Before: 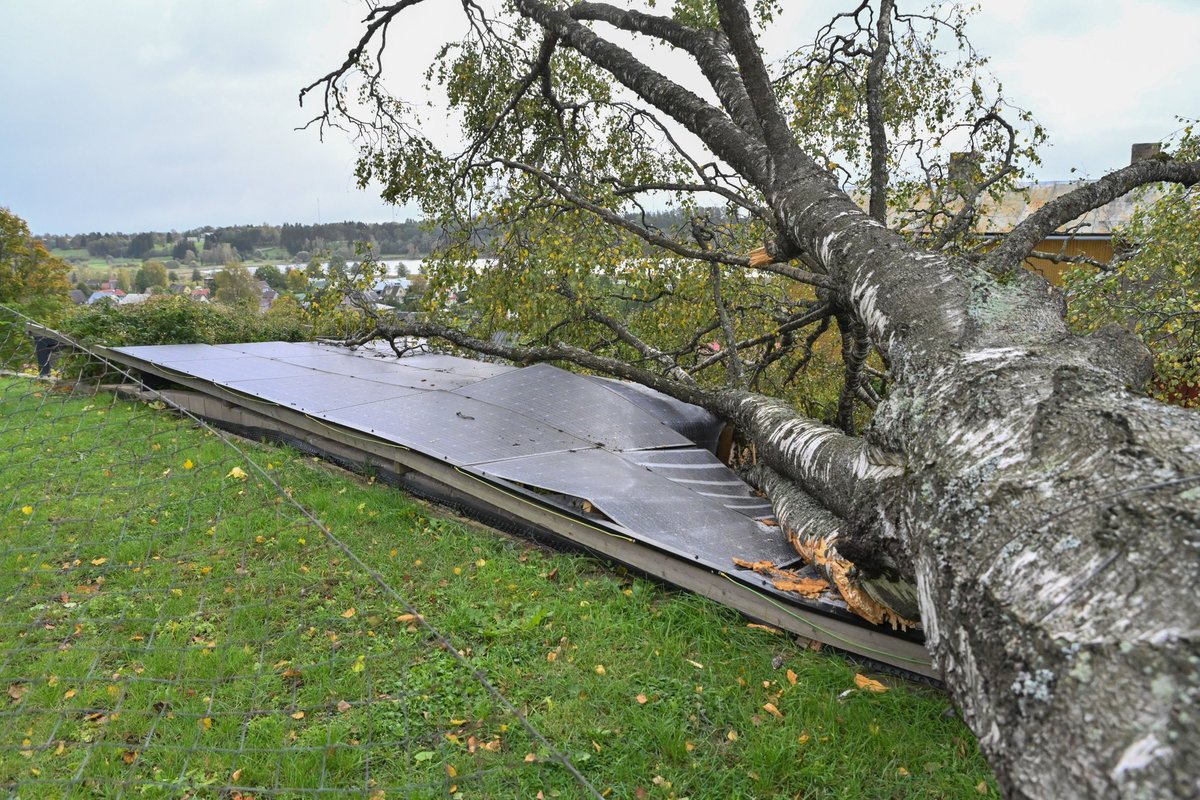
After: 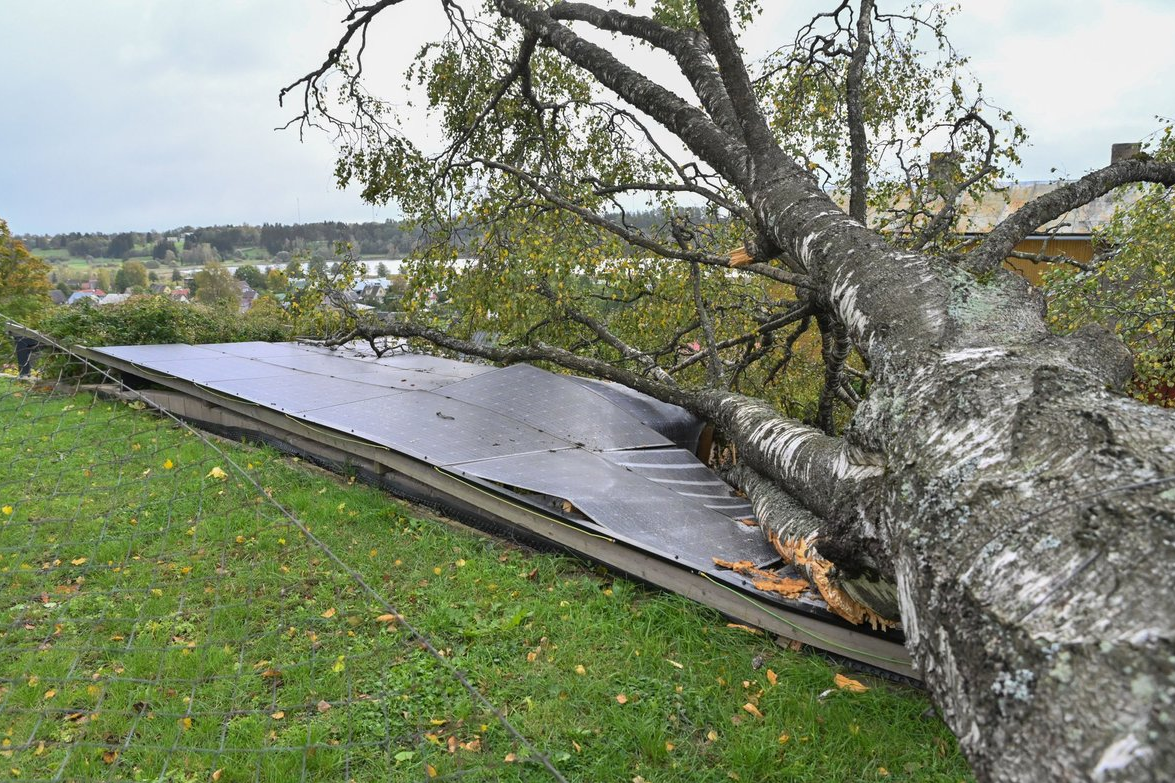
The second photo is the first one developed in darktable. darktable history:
crop: left 1.743%, right 0.268%, bottom 2.011%
